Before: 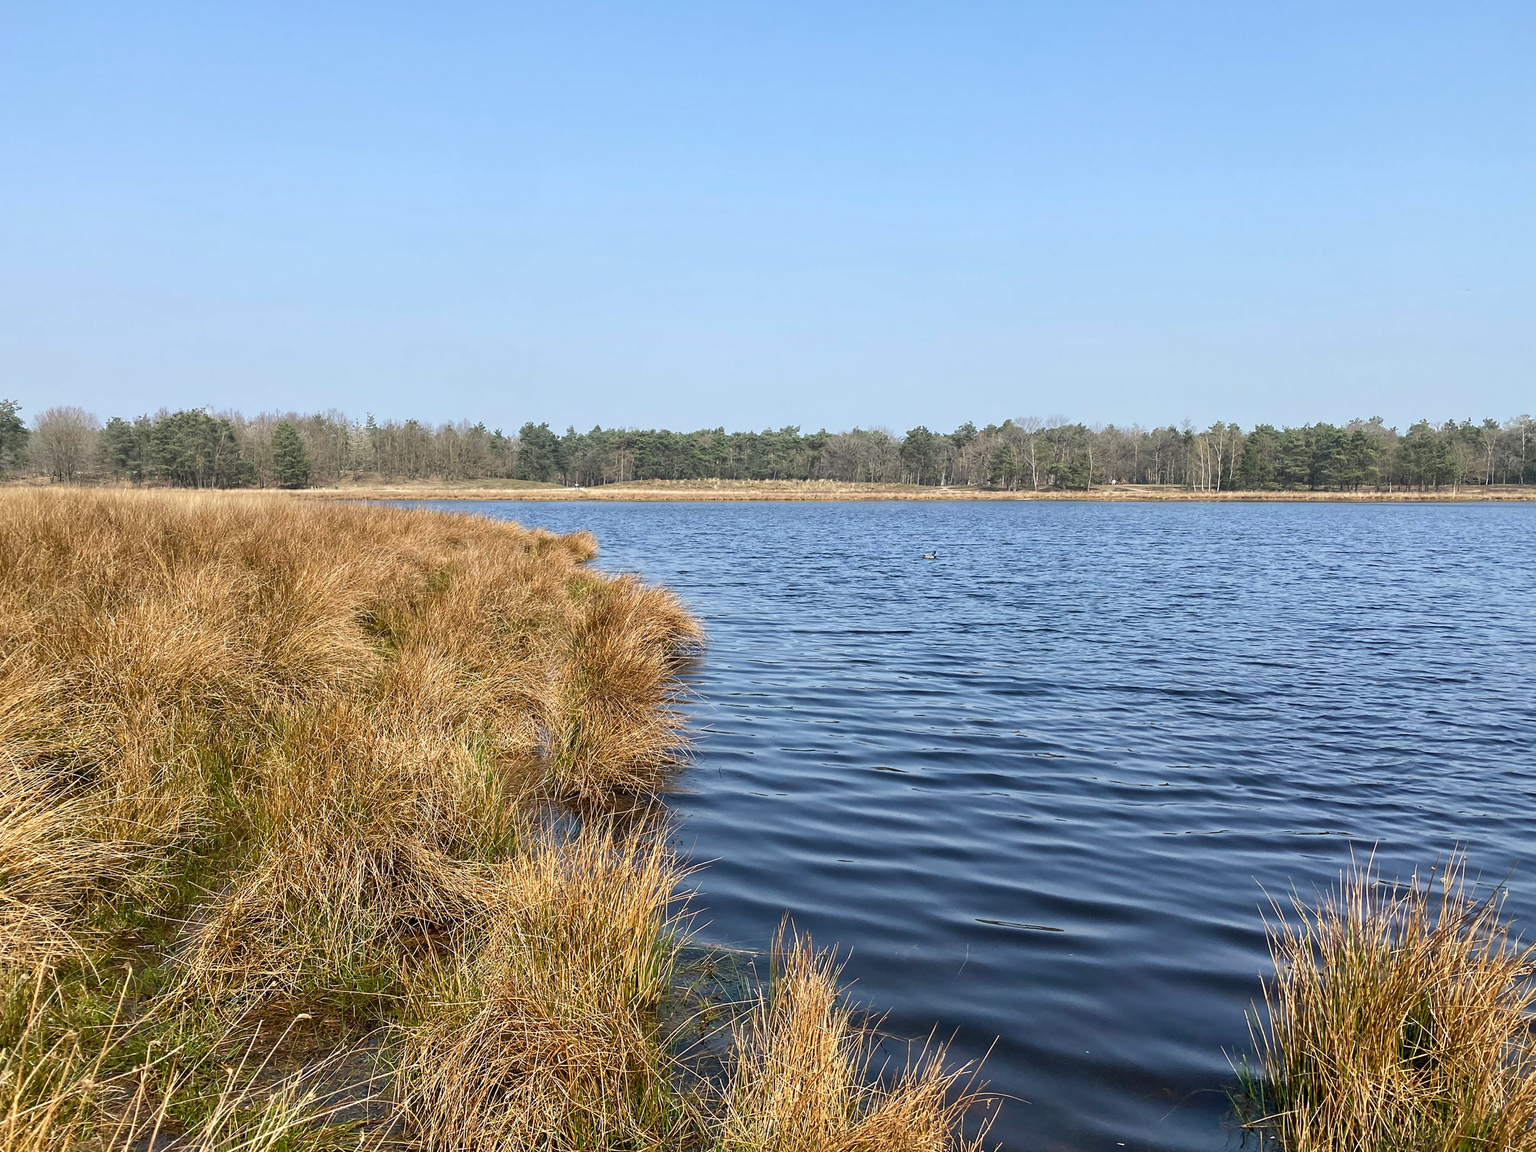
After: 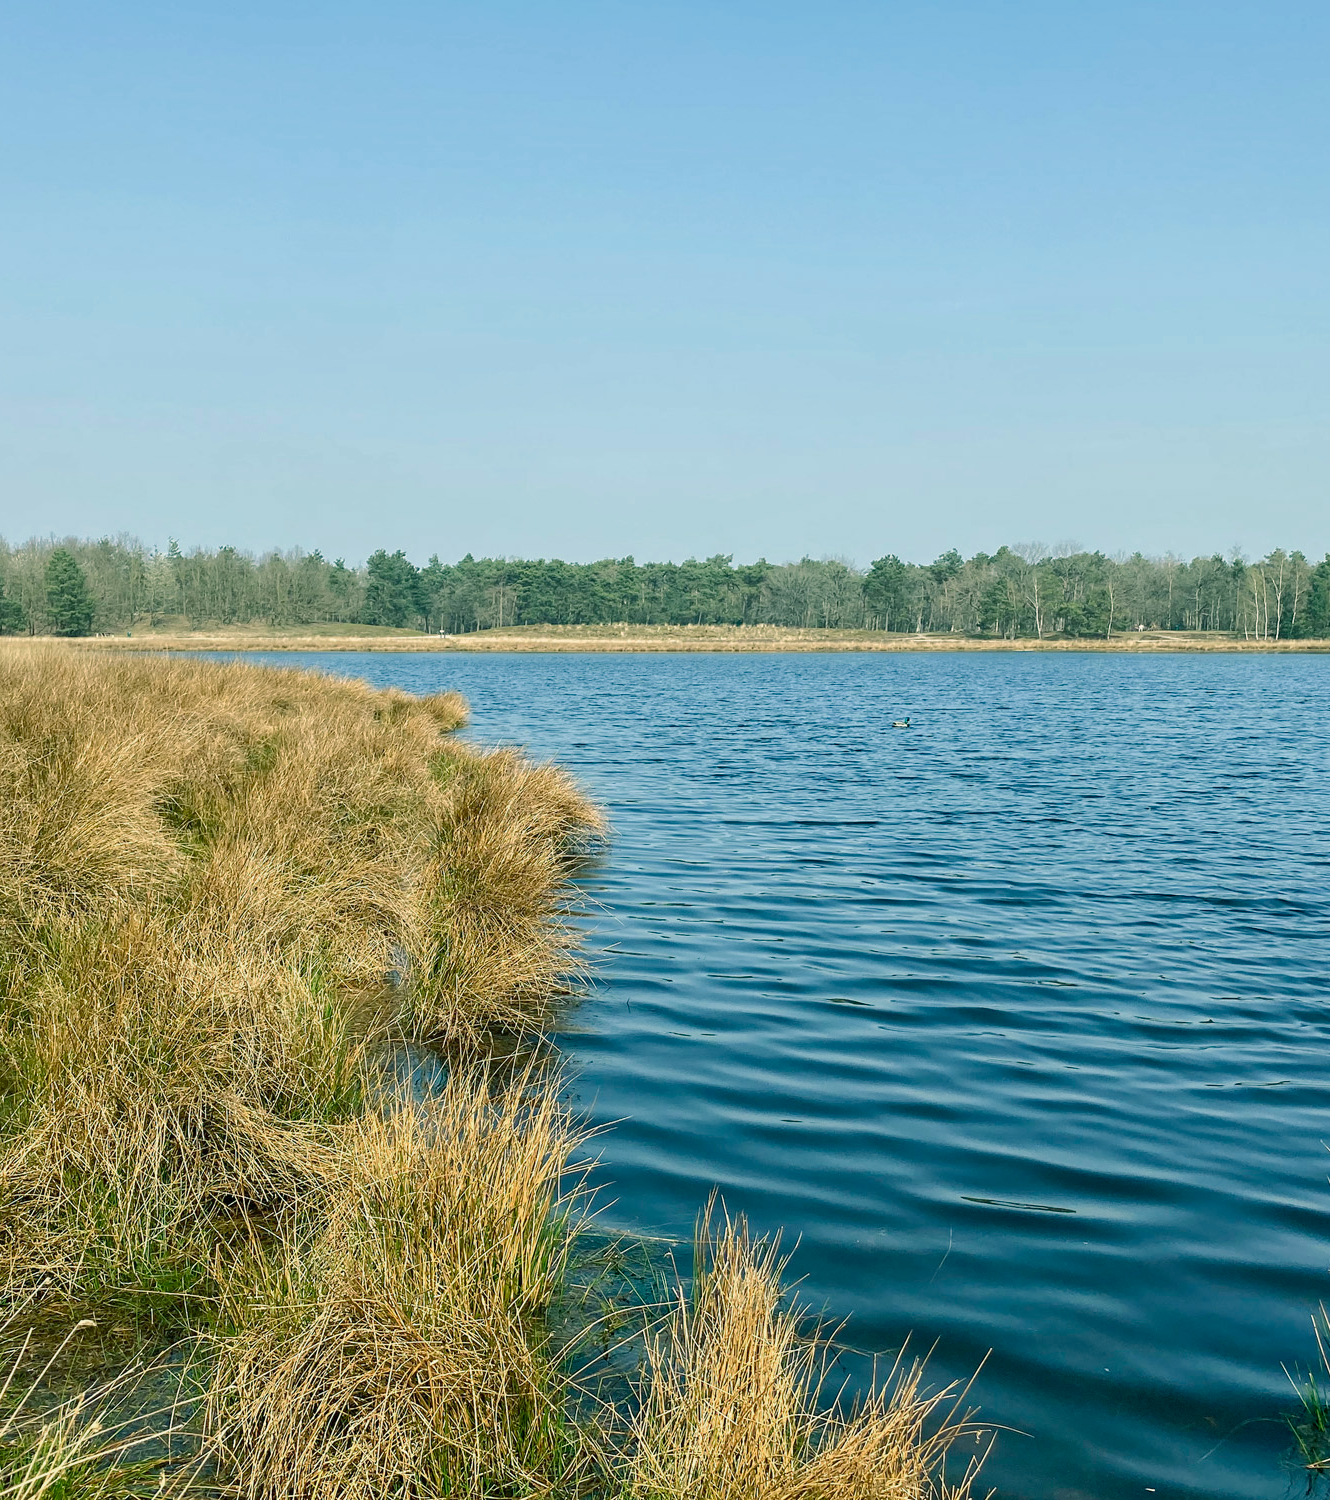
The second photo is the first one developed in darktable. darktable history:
crop and rotate: left 15.472%, right 17.998%
color zones: curves: ch0 [(0, 0.465) (0.092, 0.596) (0.289, 0.464) (0.429, 0.453) (0.571, 0.464) (0.714, 0.455) (0.857, 0.462) (1, 0.465)]
color balance rgb: power › chroma 2.136%, power › hue 165.65°, highlights gain › chroma 2.25%, highlights gain › hue 75.26°, linear chroma grading › shadows -2.189%, linear chroma grading › highlights -14.675%, linear chroma grading › global chroma -9.67%, linear chroma grading › mid-tones -10.199%, perceptual saturation grading › global saturation 25.615%, perceptual brilliance grading › mid-tones 10.152%, perceptual brilliance grading › shadows 15.096%
exposure: exposure -0.054 EV, compensate highlight preservation false
